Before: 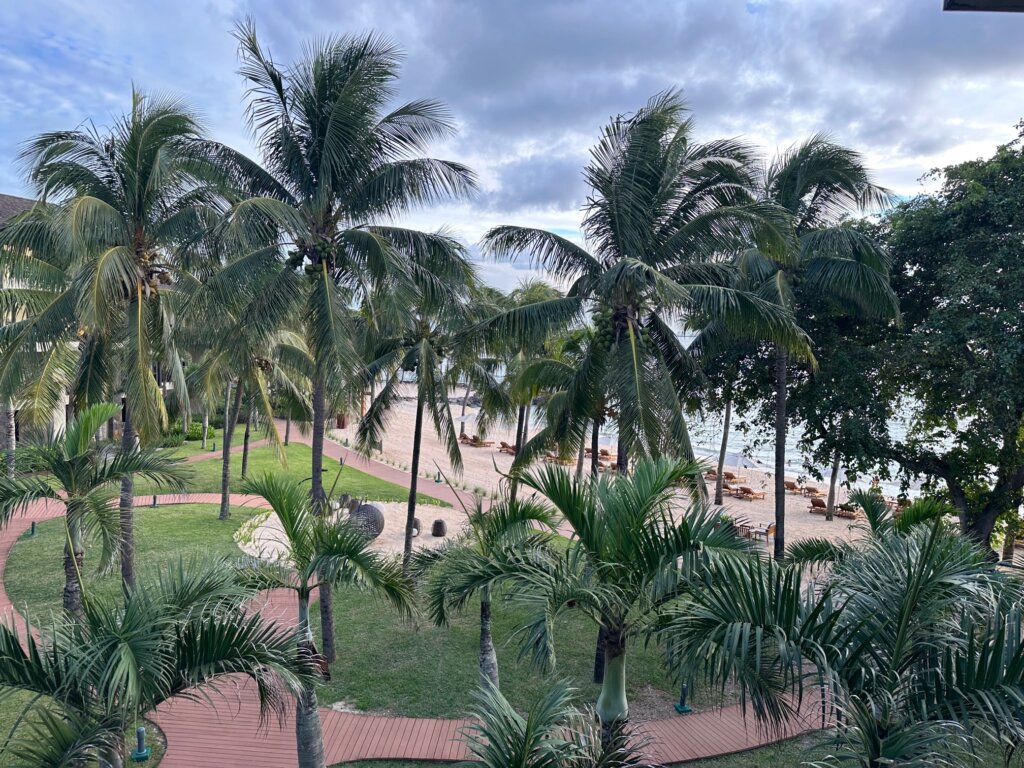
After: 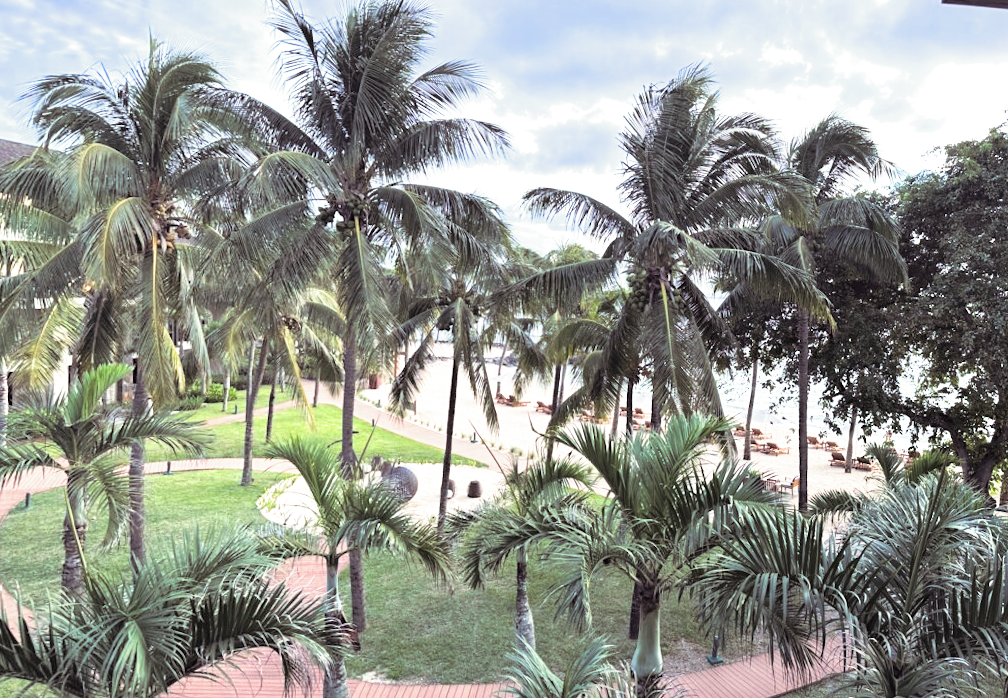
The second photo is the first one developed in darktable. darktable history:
exposure: black level correction 0, exposure 1.3 EV, compensate exposure bias true, compensate highlight preservation false
filmic rgb: black relative exposure -11.35 EV, white relative exposure 3.22 EV, hardness 6.76, color science v6 (2022)
split-toning: shadows › saturation 0.2
rotate and perspective: rotation -0.013°, lens shift (vertical) -0.027, lens shift (horizontal) 0.178, crop left 0.016, crop right 0.989, crop top 0.082, crop bottom 0.918
